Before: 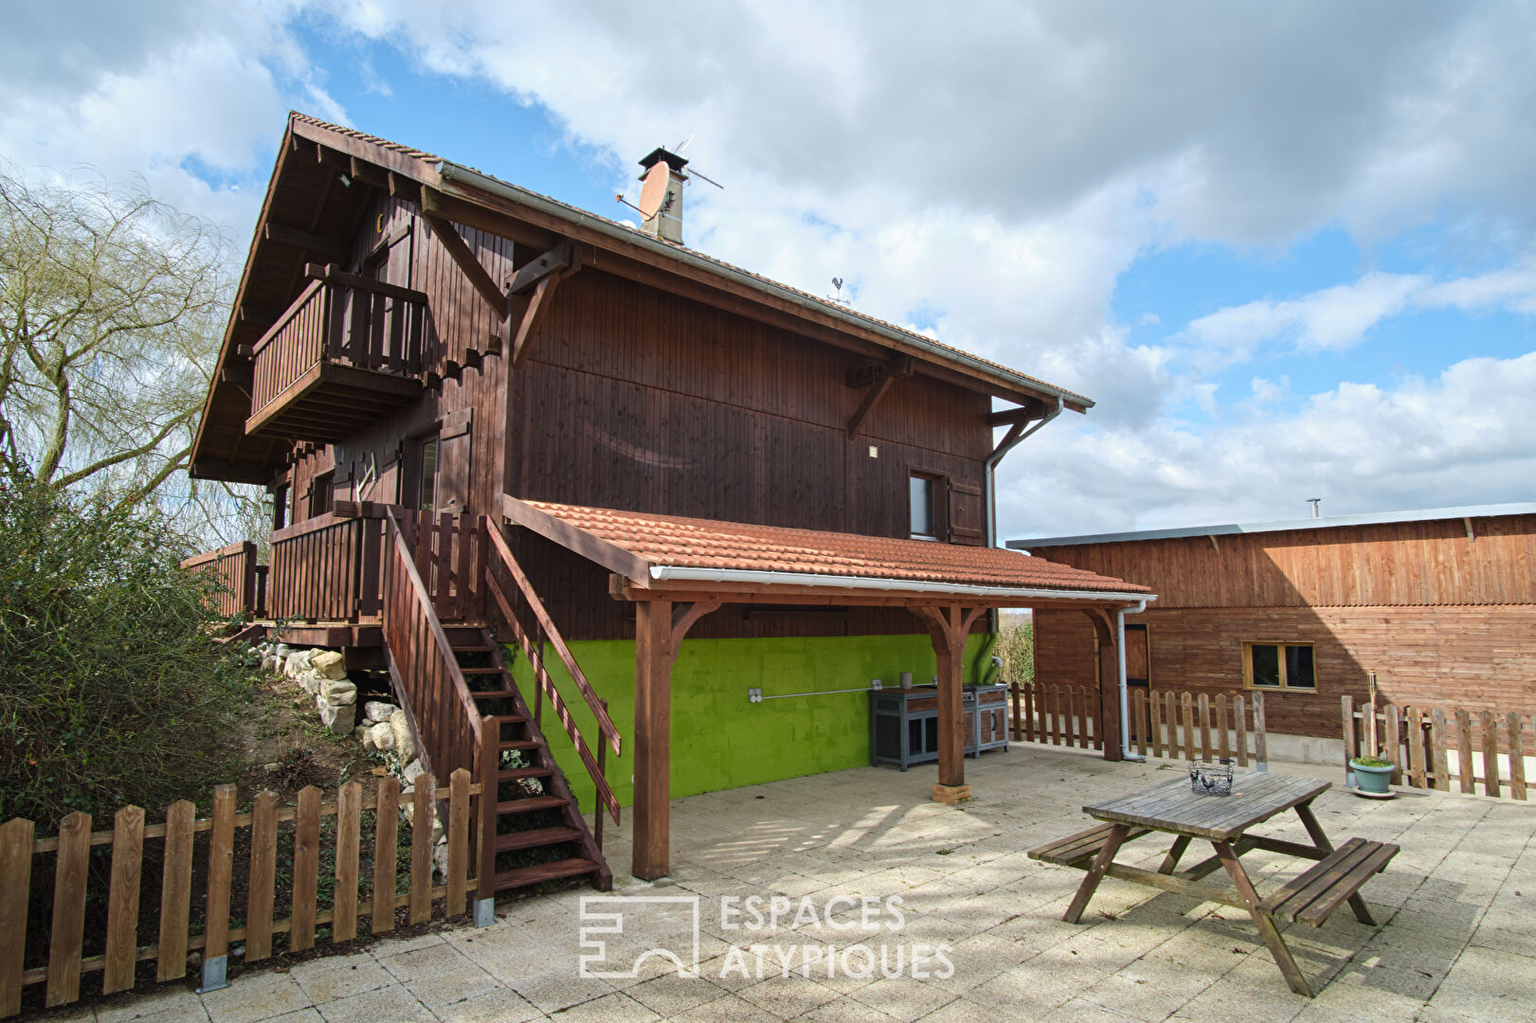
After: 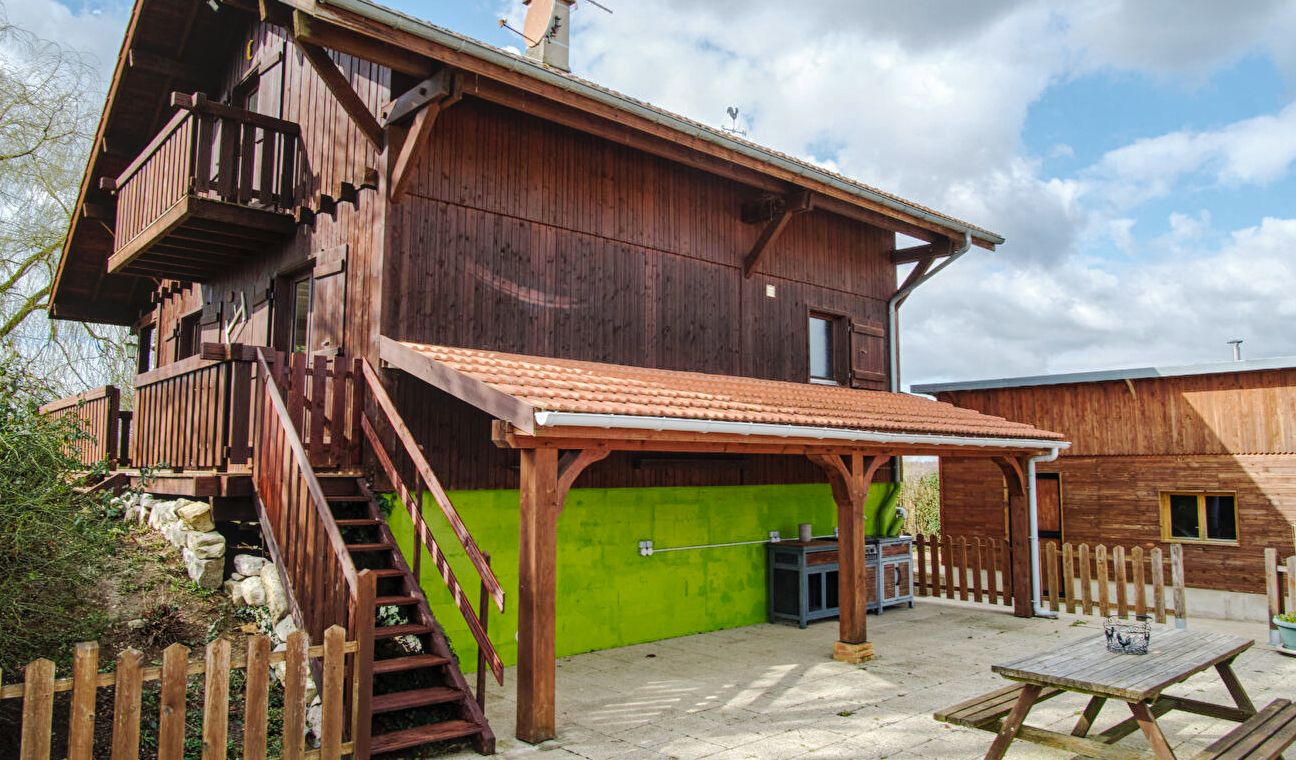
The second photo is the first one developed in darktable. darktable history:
tone curve: curves: ch0 [(0, 0) (0.003, 0.014) (0.011, 0.017) (0.025, 0.023) (0.044, 0.035) (0.069, 0.04) (0.1, 0.062) (0.136, 0.099) (0.177, 0.152) (0.224, 0.214) (0.277, 0.291) (0.335, 0.383) (0.399, 0.487) (0.468, 0.581) (0.543, 0.662) (0.623, 0.738) (0.709, 0.802) (0.801, 0.871) (0.898, 0.936) (1, 1)], preserve colors none
local contrast: on, module defaults
crop: left 9.341%, top 17.312%, right 10.652%, bottom 12.315%
shadows and highlights: on, module defaults
